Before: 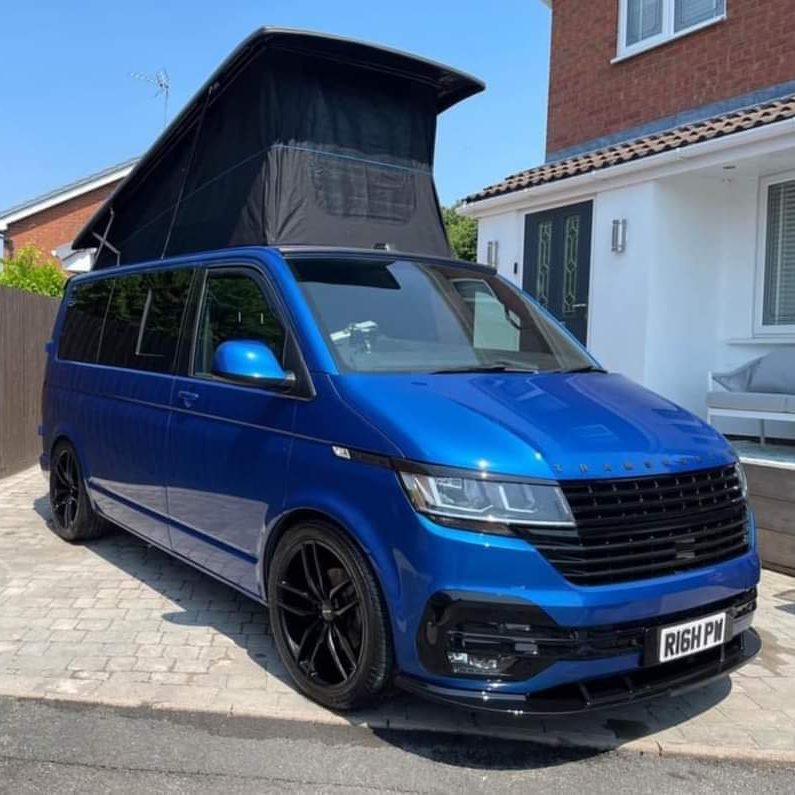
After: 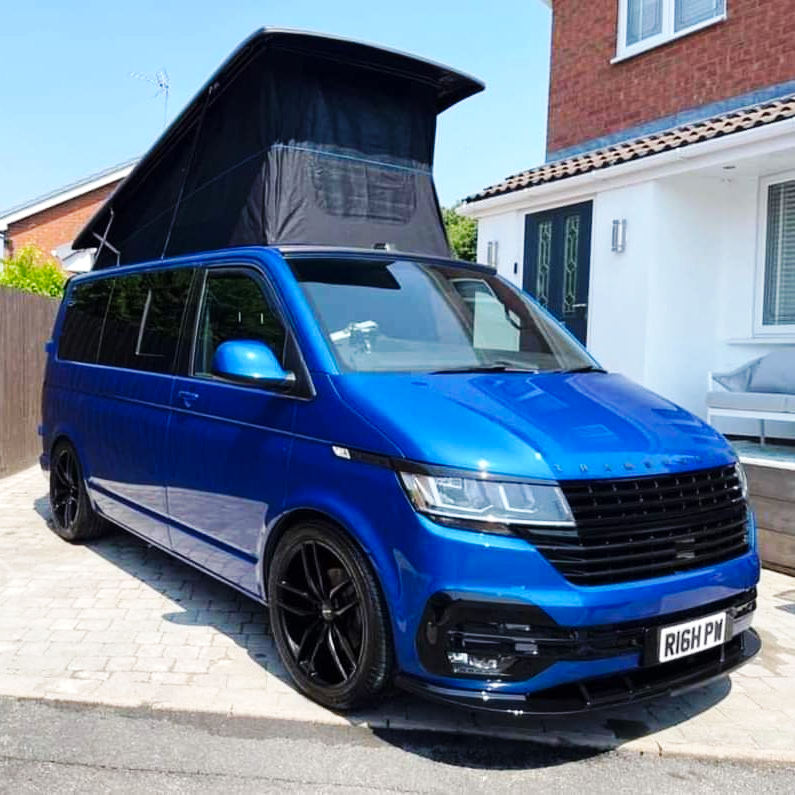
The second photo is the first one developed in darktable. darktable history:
exposure: exposure 0.236 EV, compensate highlight preservation false
base curve: curves: ch0 [(0, 0) (0.032, 0.025) (0.121, 0.166) (0.206, 0.329) (0.605, 0.79) (1, 1)], preserve colors none
